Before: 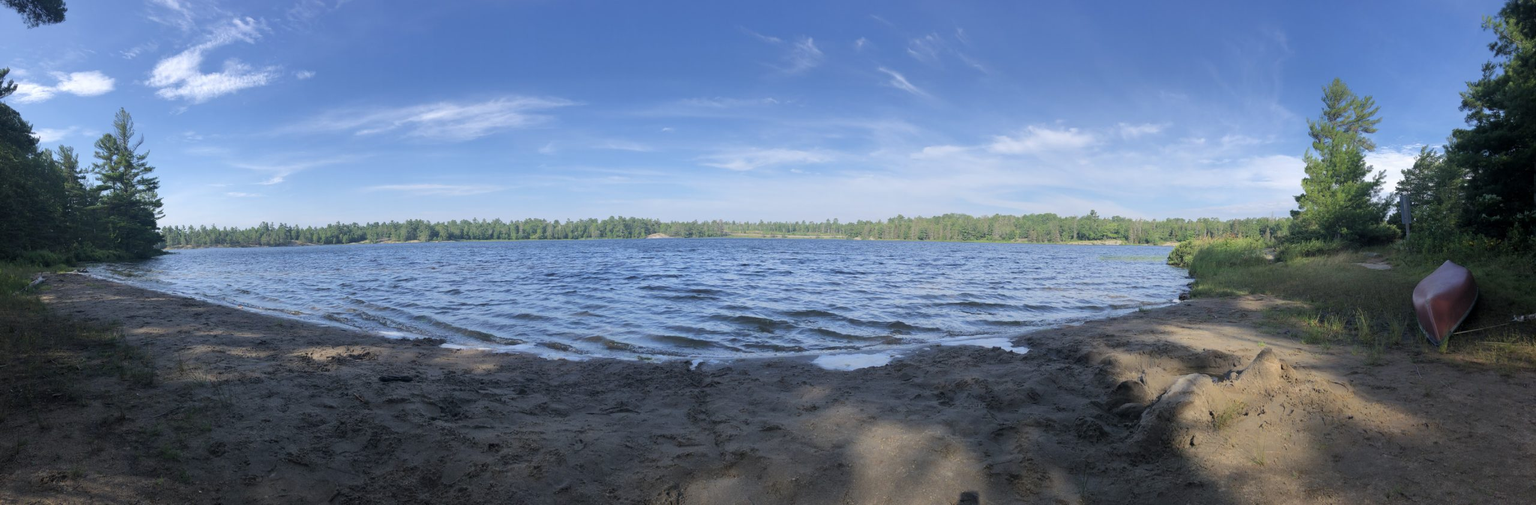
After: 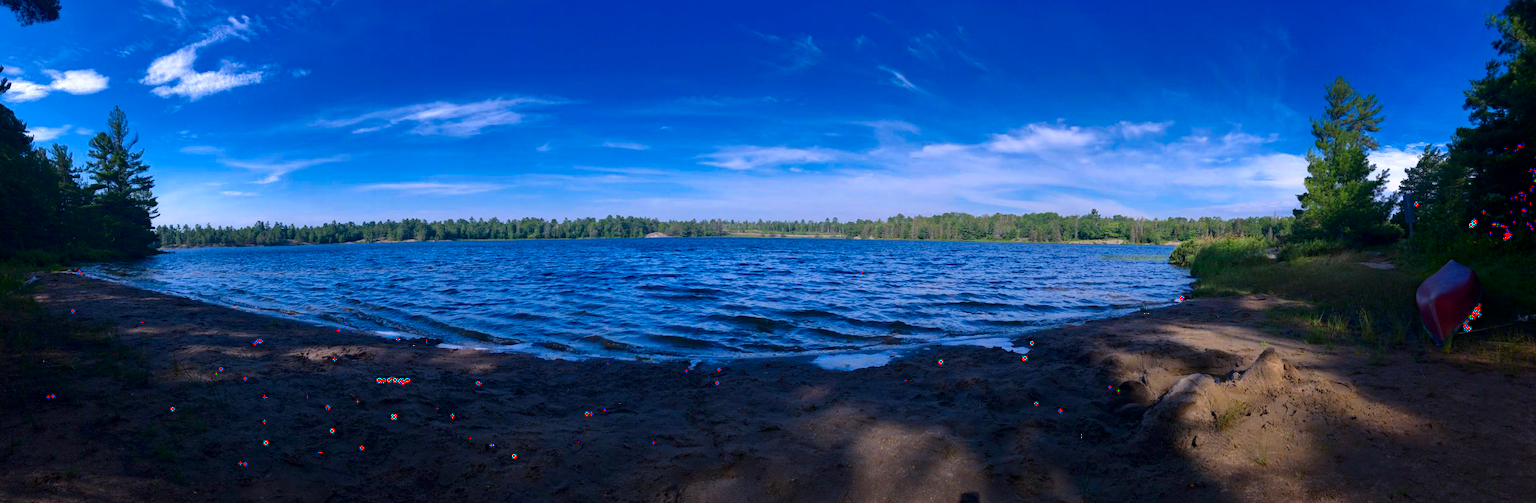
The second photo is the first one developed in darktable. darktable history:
haze removal: strength 0.29, distance 0.25, compatibility mode true, adaptive false
crop: left 0.434%, top 0.485%, right 0.244%, bottom 0.386%
color calibration: output R [0.999, 0.026, -0.11, 0], output G [-0.019, 1.037, -0.099, 0], output B [0.022, -0.023, 0.902, 0], illuminant custom, x 0.367, y 0.392, temperature 4437.75 K, clip negative RGB from gamut false
contrast brightness saturation: contrast 0.13, brightness -0.24, saturation 0.14
